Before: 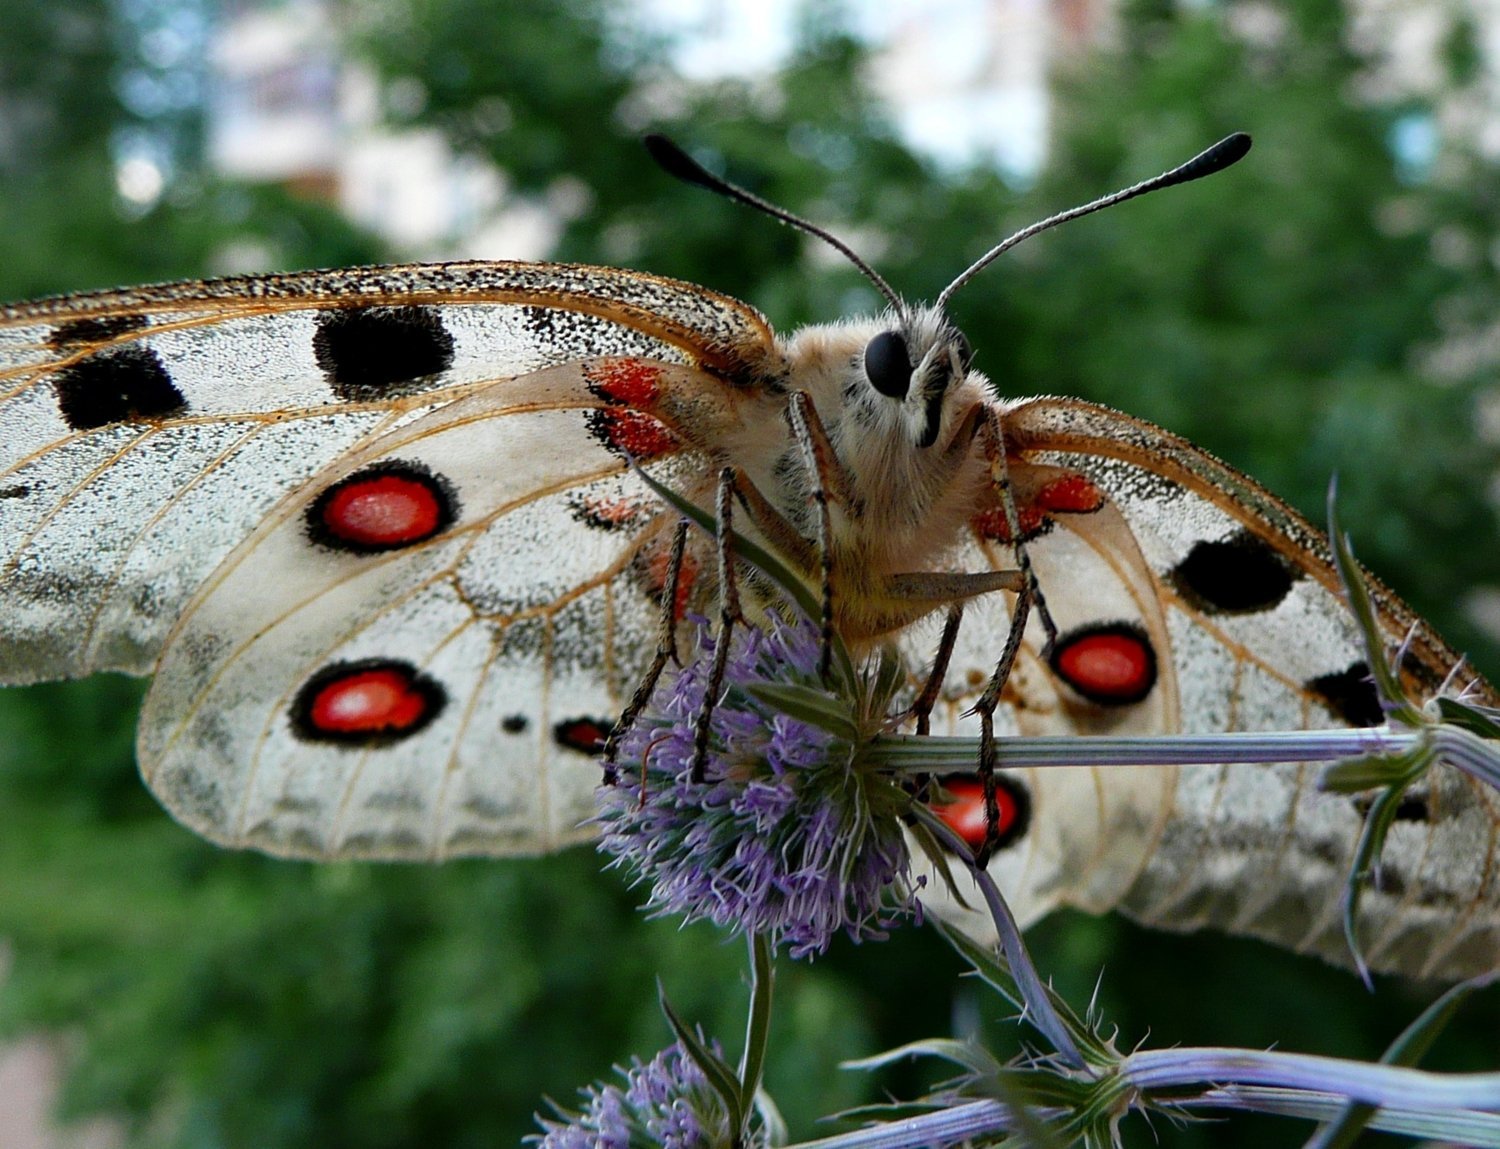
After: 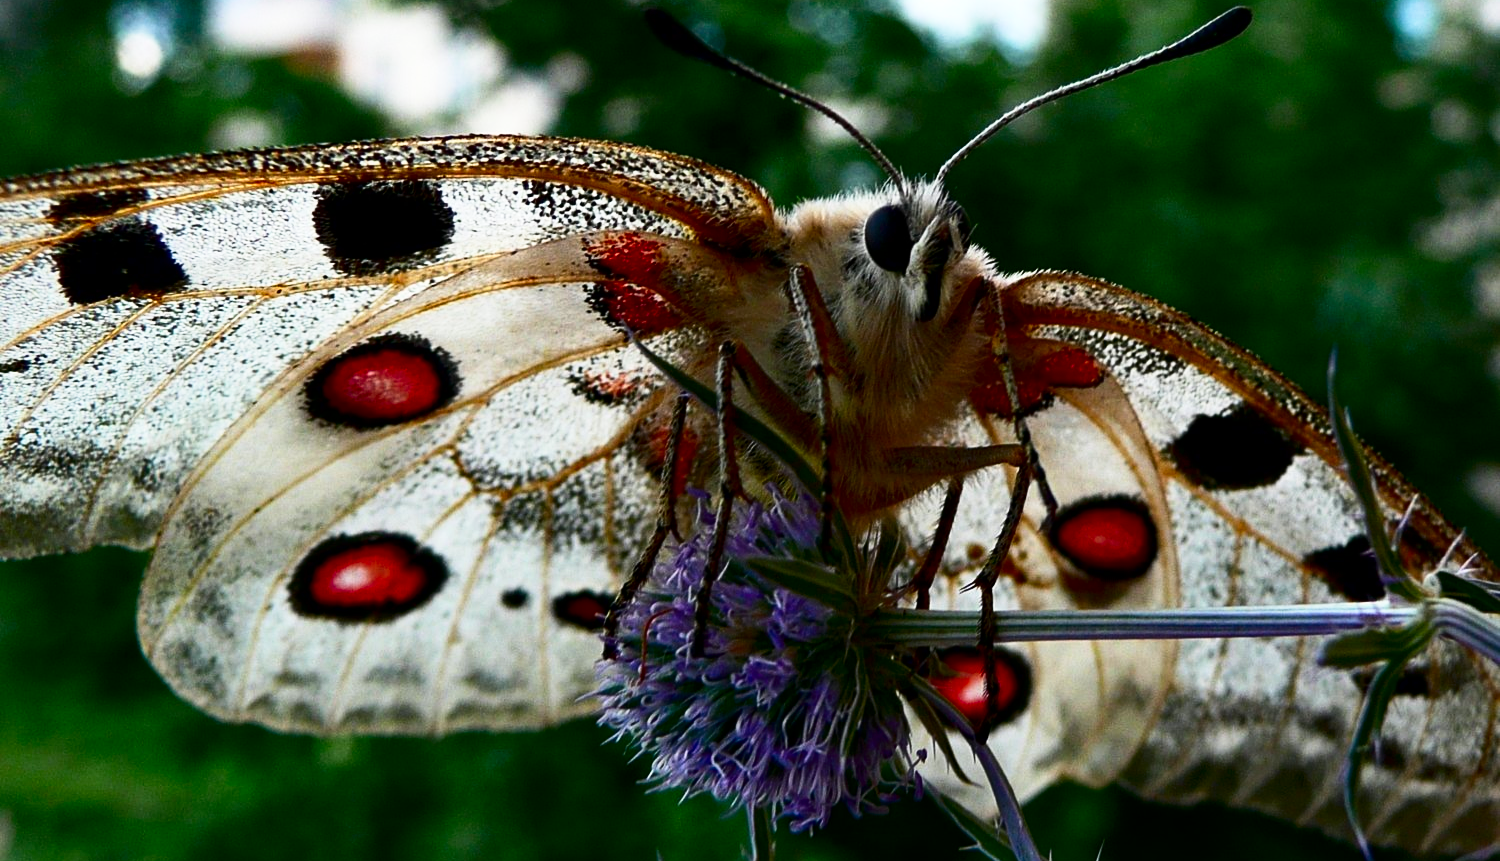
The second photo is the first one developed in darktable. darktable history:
crop: top 11.038%, bottom 13.962%
contrast brightness saturation: contrast 0.22, brightness -0.19, saturation 0.24
tone curve: curves: ch0 [(0, 0) (0.003, 0.003) (0.011, 0.012) (0.025, 0.027) (0.044, 0.048) (0.069, 0.075) (0.1, 0.108) (0.136, 0.147) (0.177, 0.192) (0.224, 0.243) (0.277, 0.3) (0.335, 0.363) (0.399, 0.433) (0.468, 0.508) (0.543, 0.589) (0.623, 0.676) (0.709, 0.769) (0.801, 0.868) (0.898, 0.949) (1, 1)], preserve colors none
